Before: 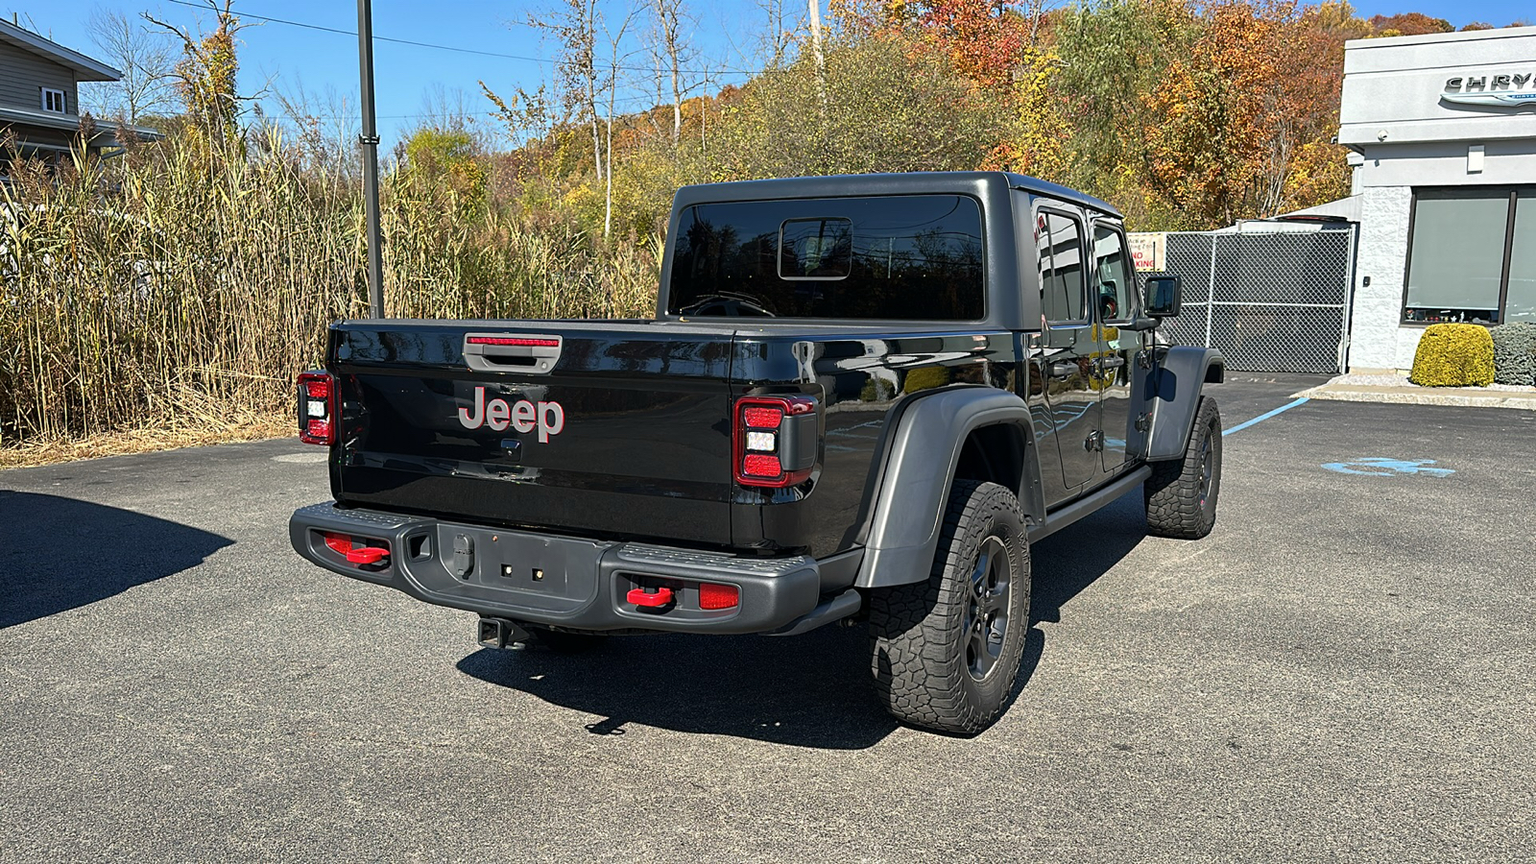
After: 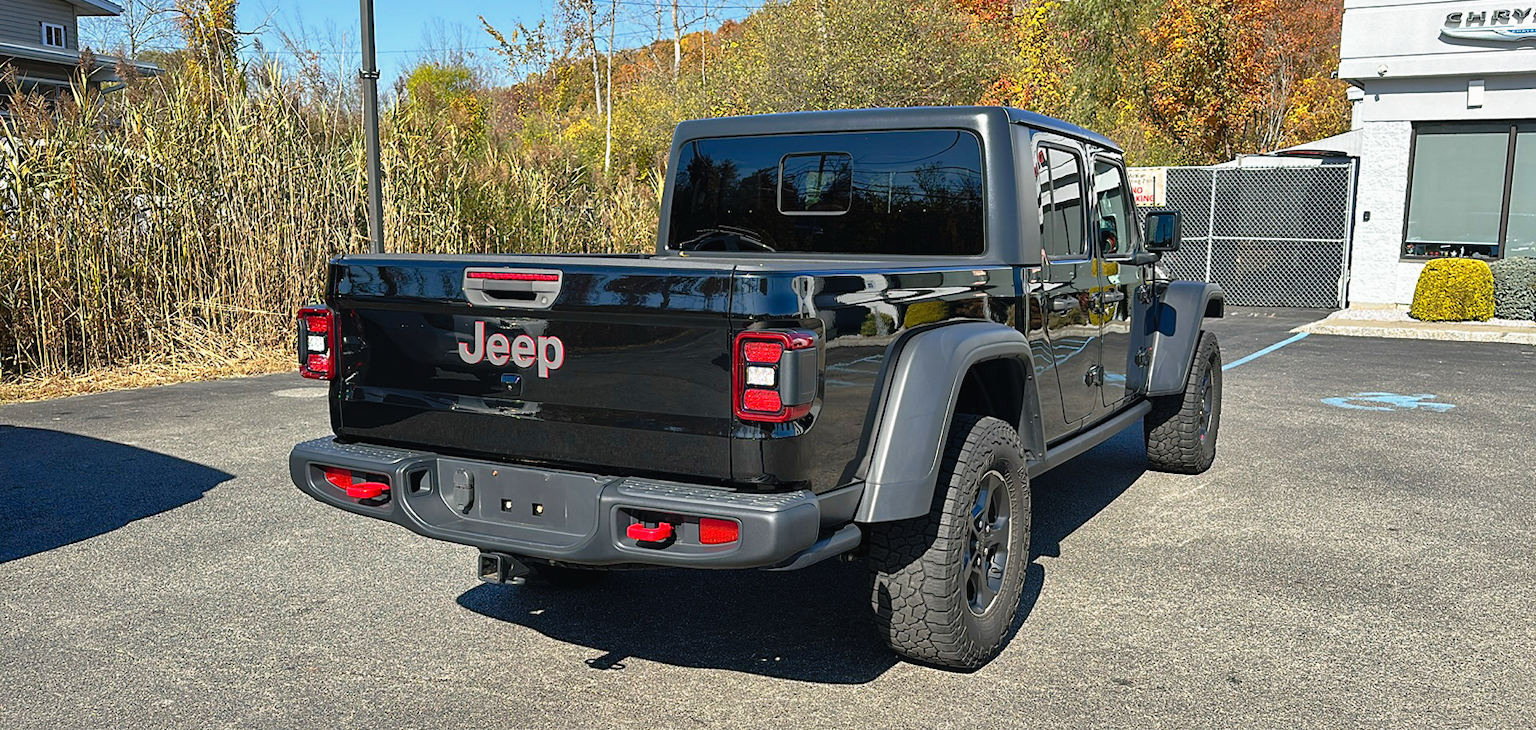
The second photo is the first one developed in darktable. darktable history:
shadows and highlights: on, module defaults
crop: top 7.603%, bottom 7.748%
tone curve: curves: ch0 [(0, 0.01) (0.037, 0.032) (0.131, 0.108) (0.275, 0.286) (0.483, 0.517) (0.61, 0.661) (0.697, 0.768) (0.797, 0.876) (0.888, 0.952) (0.997, 0.995)]; ch1 [(0, 0) (0.312, 0.262) (0.425, 0.402) (0.5, 0.5) (0.527, 0.532) (0.556, 0.585) (0.683, 0.706) (0.746, 0.77) (1, 1)]; ch2 [(0, 0) (0.223, 0.185) (0.333, 0.284) (0.432, 0.4) (0.502, 0.502) (0.525, 0.527) (0.545, 0.564) (0.587, 0.613) (0.636, 0.654) (0.711, 0.729) (0.845, 0.855) (0.998, 0.977)], preserve colors none
